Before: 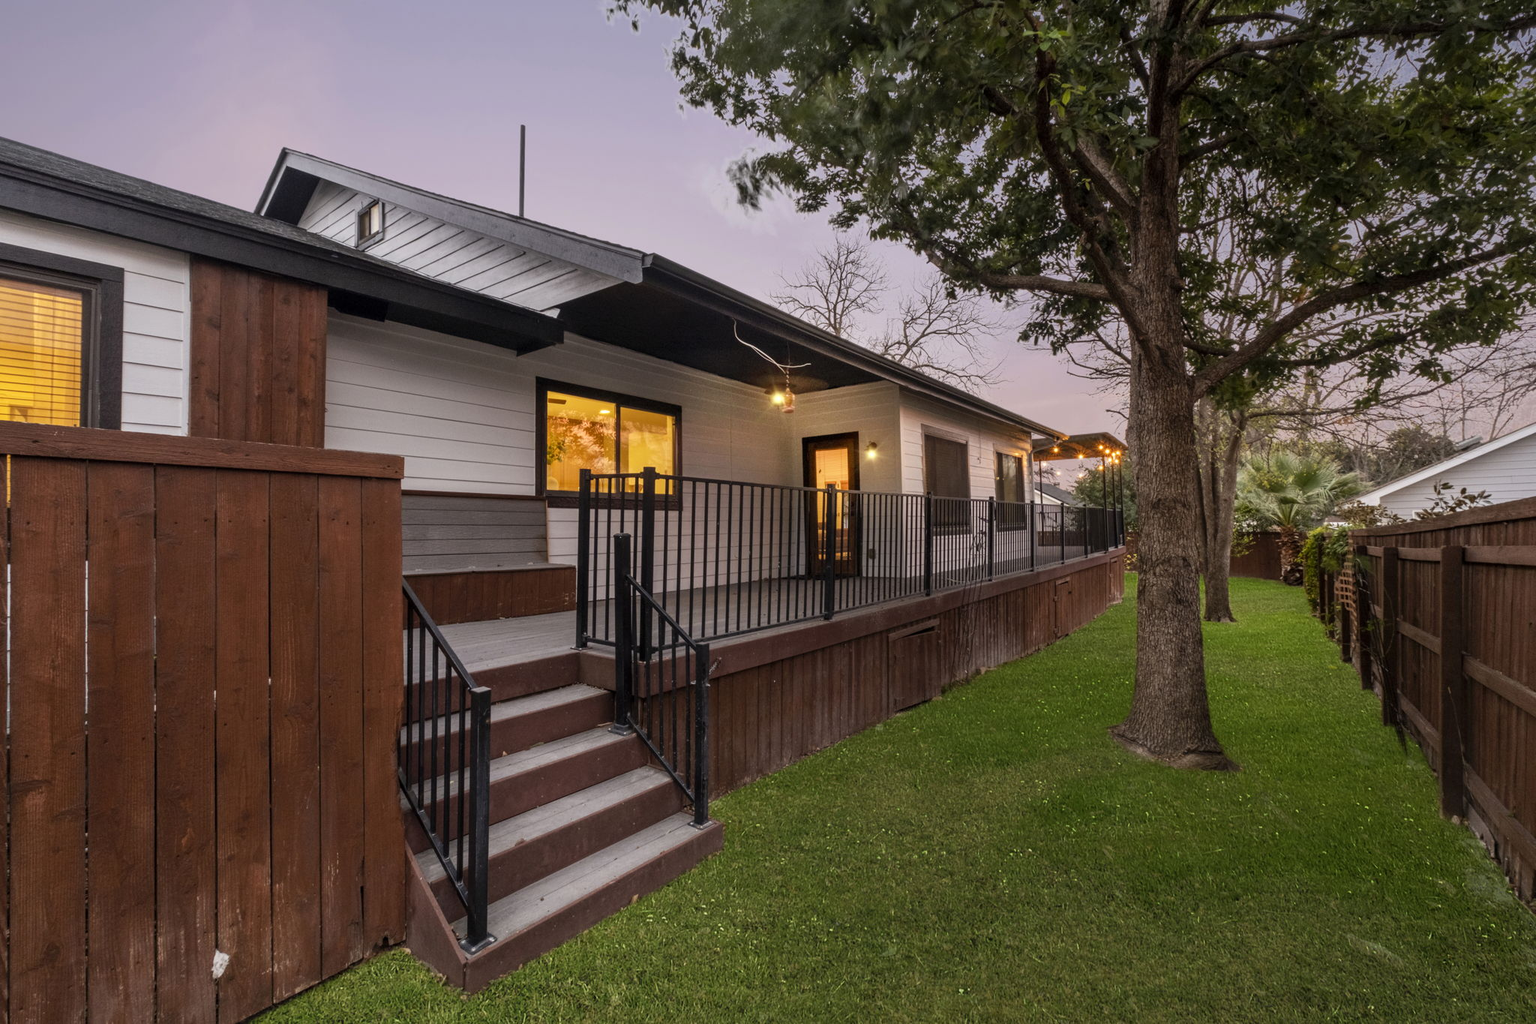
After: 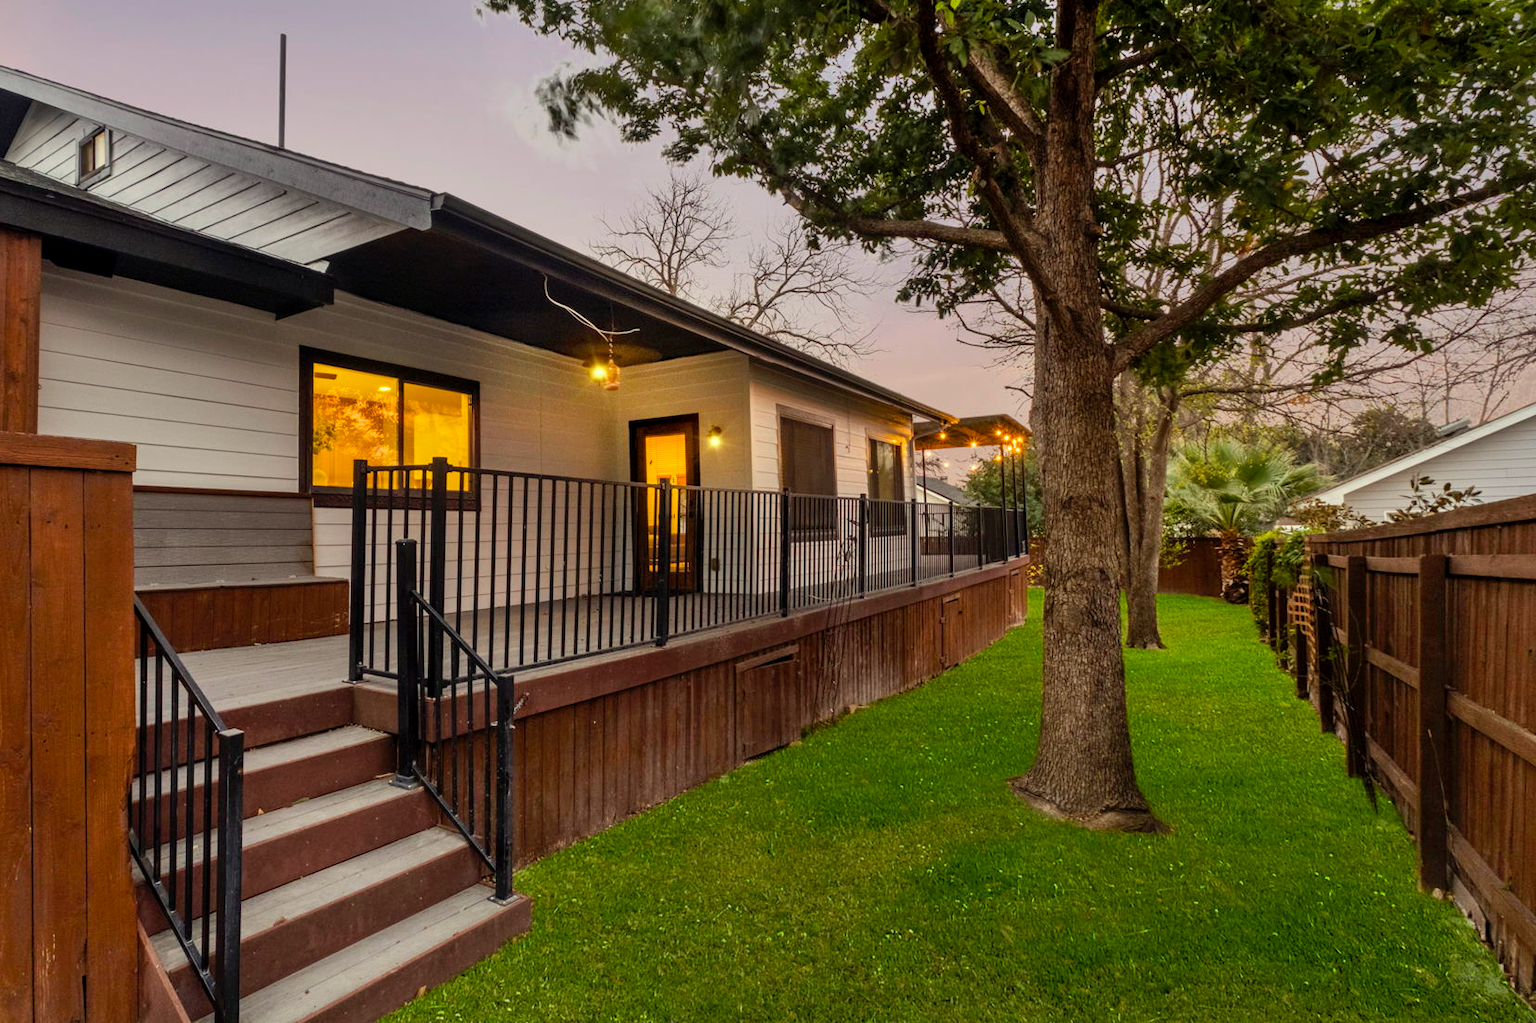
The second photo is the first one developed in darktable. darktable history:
crop: left 19.159%, top 9.58%, bottom 9.58%
color balance rgb: perceptual saturation grading › global saturation 25%, global vibrance 10%
color correction: highlights a* -5.94, highlights b* 11.19
shadows and highlights: soften with gaussian
